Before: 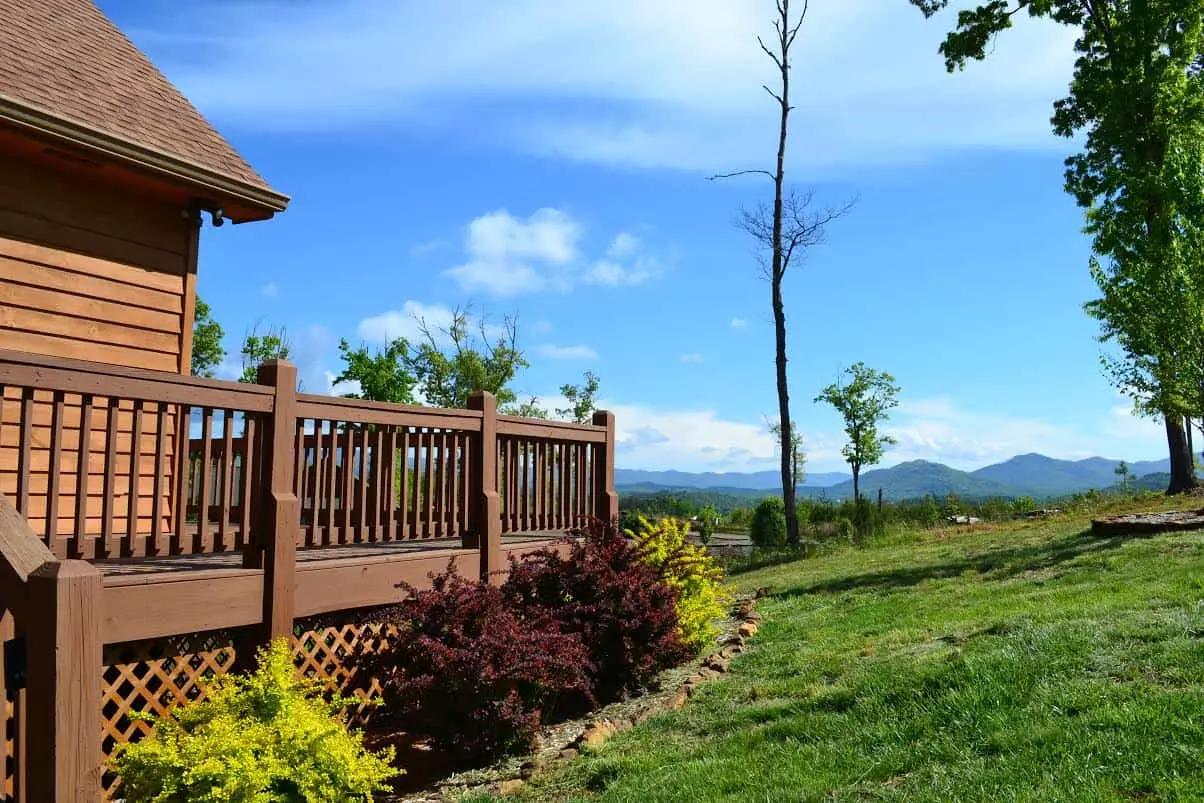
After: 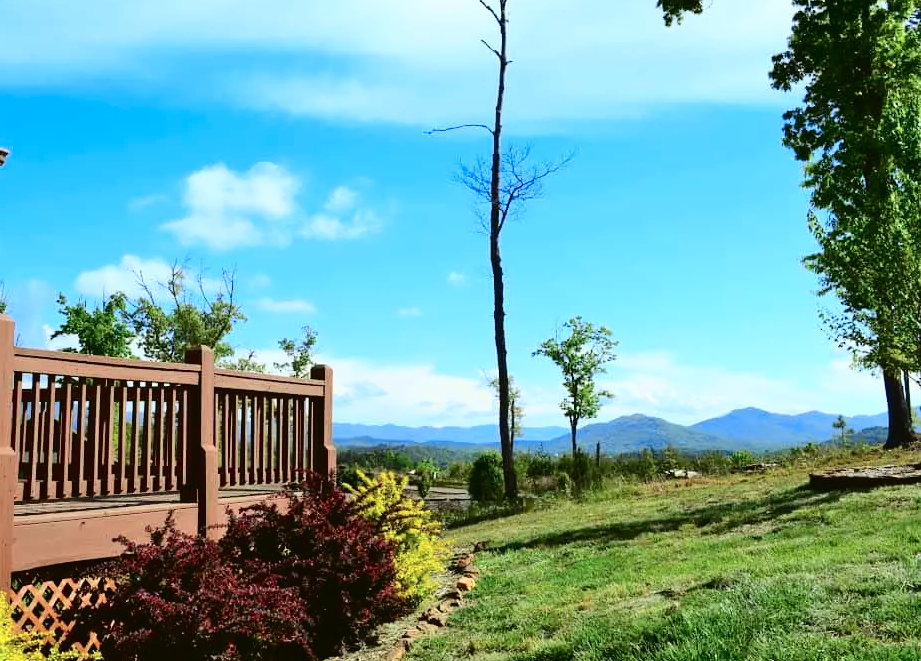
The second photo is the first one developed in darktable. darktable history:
crop: left 23.465%, top 5.849%, bottom 11.821%
tone curve: curves: ch0 [(0, 0.023) (0.087, 0.065) (0.184, 0.168) (0.45, 0.54) (0.57, 0.683) (0.722, 0.825) (0.877, 0.948) (1, 1)]; ch1 [(0, 0) (0.388, 0.369) (0.447, 0.447) (0.505, 0.5) (0.534, 0.528) (0.573, 0.583) (0.663, 0.68) (1, 1)]; ch2 [(0, 0) (0.314, 0.223) (0.427, 0.405) (0.492, 0.505) (0.531, 0.55) (0.589, 0.599) (1, 1)], color space Lab, independent channels, preserve colors none
